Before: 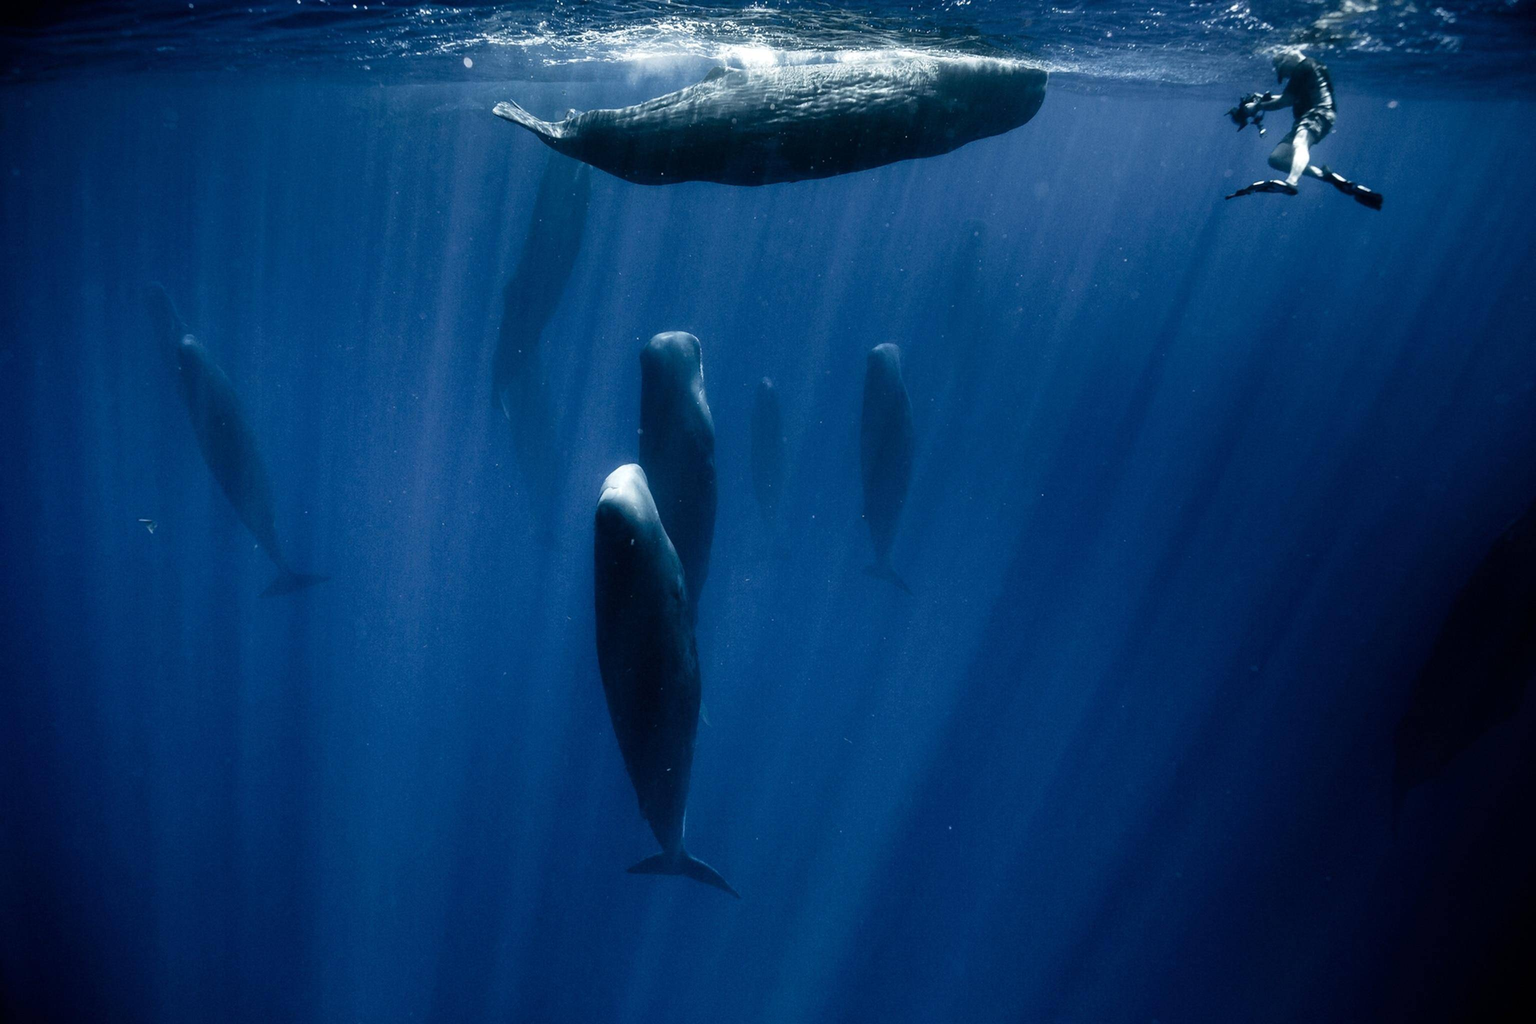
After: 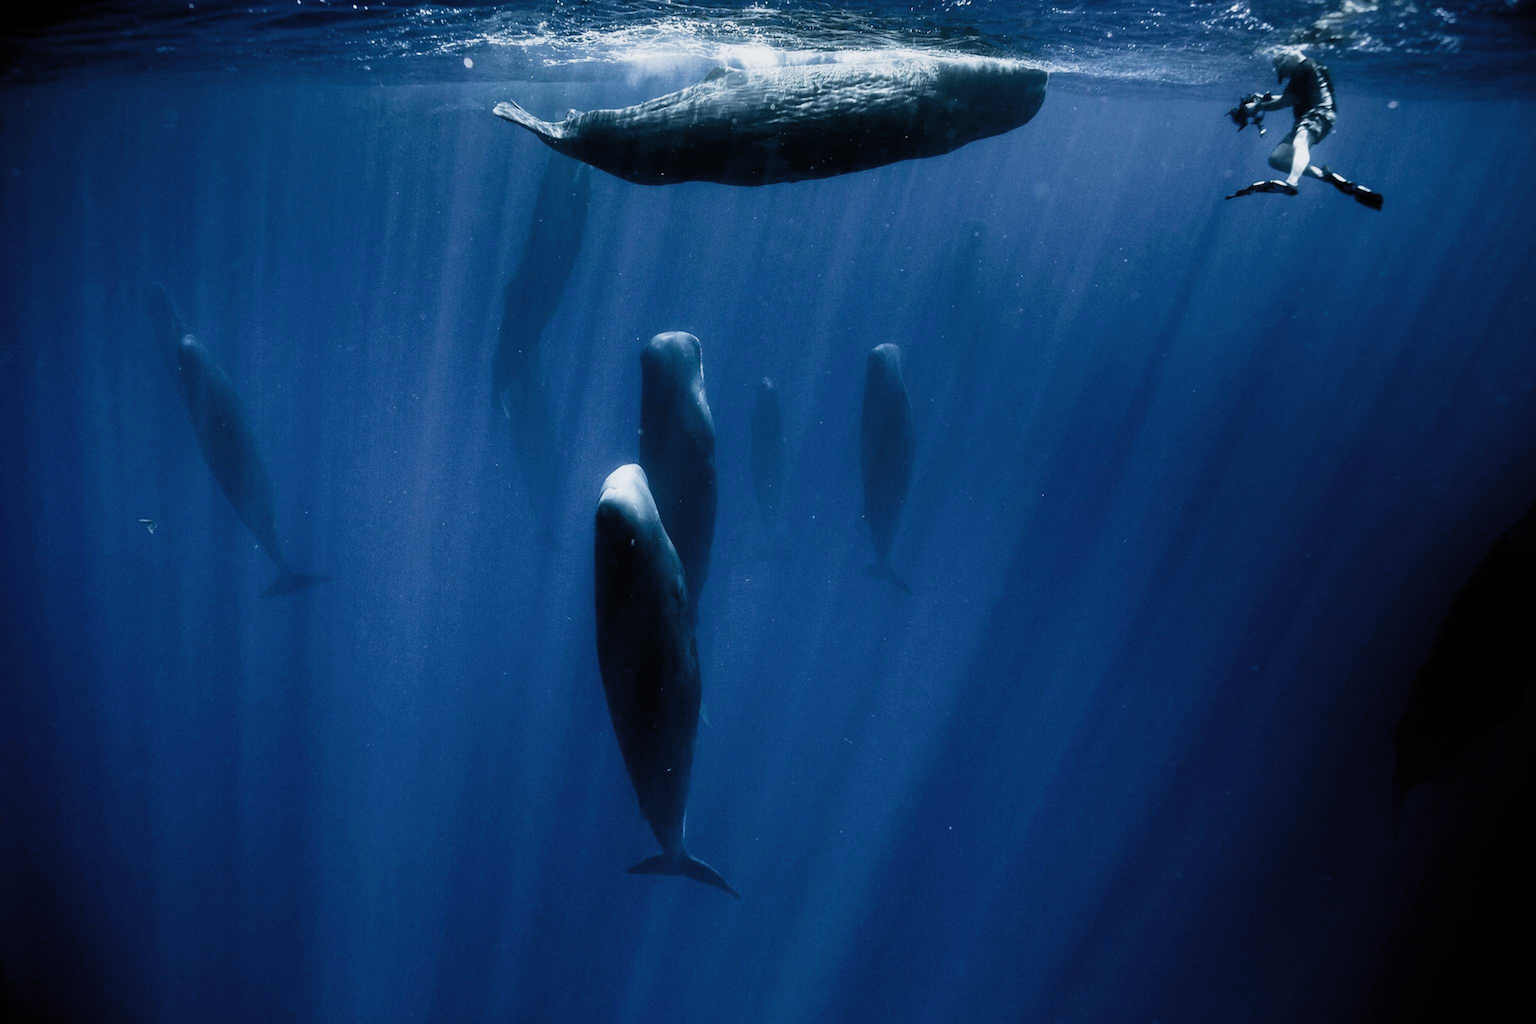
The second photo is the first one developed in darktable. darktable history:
color balance rgb: highlights gain › luminance 16.87%, highlights gain › chroma 2.837%, highlights gain › hue 259.65°, perceptual saturation grading › global saturation 0.776%, perceptual brilliance grading › highlights 9.49%, perceptual brilliance grading › shadows -4.937%
exposure: black level correction 0.001, compensate exposure bias true, compensate highlight preservation false
filmic rgb: black relative exposure -7.65 EV, white relative exposure 4.56 EV, threshold 5.99 EV, hardness 3.61, color science v4 (2020), enable highlight reconstruction true
